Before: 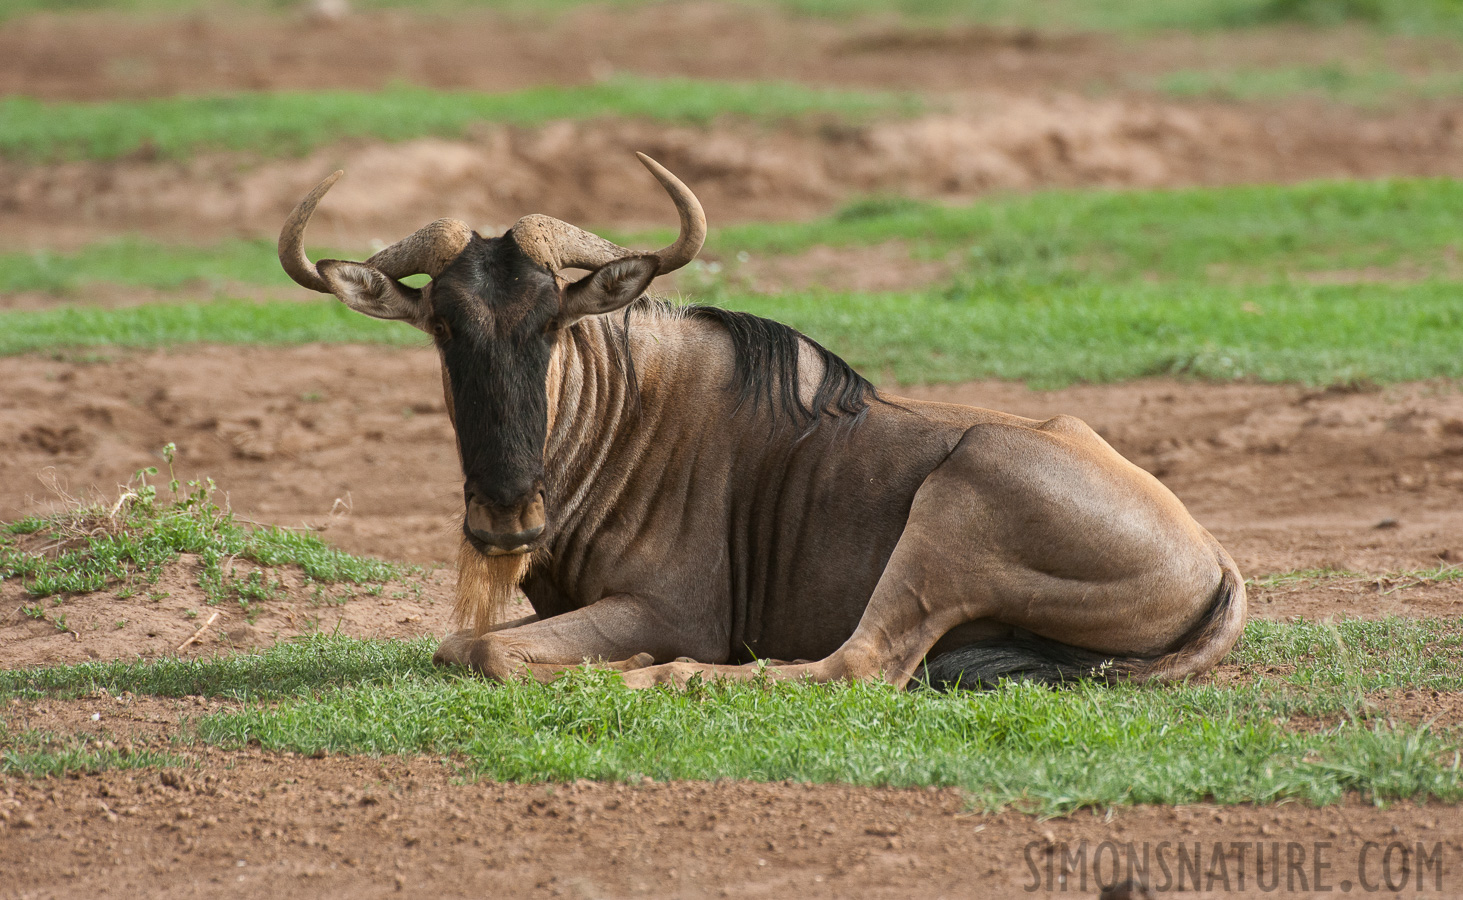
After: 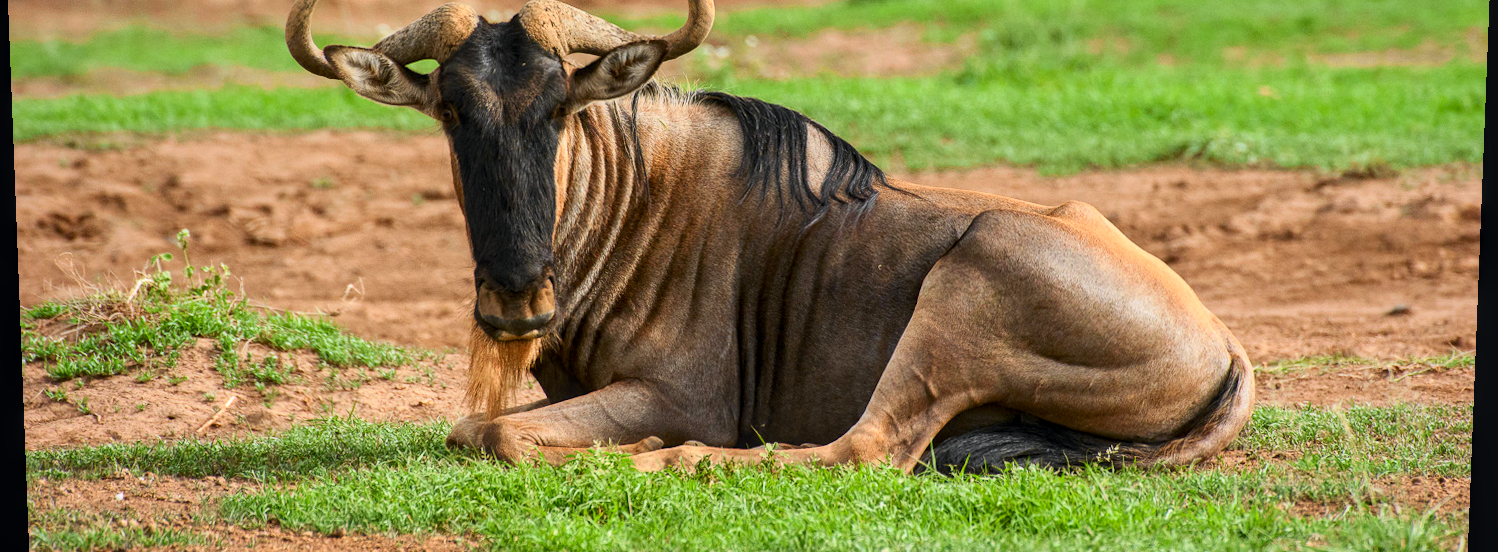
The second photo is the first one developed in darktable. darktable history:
crop and rotate: top 25.357%, bottom 13.942%
local contrast: on, module defaults
rotate and perspective: lens shift (vertical) 0.048, lens shift (horizontal) -0.024, automatic cropping off
tone curve: curves: ch0 [(0, 0) (0.071, 0.047) (0.266, 0.26) (0.491, 0.552) (0.753, 0.818) (1, 0.983)]; ch1 [(0, 0) (0.346, 0.307) (0.408, 0.369) (0.463, 0.443) (0.482, 0.493) (0.502, 0.5) (0.517, 0.518) (0.546, 0.576) (0.588, 0.643) (0.651, 0.709) (1, 1)]; ch2 [(0, 0) (0.346, 0.34) (0.434, 0.46) (0.485, 0.494) (0.5, 0.494) (0.517, 0.503) (0.535, 0.545) (0.583, 0.634) (0.625, 0.686) (1, 1)], color space Lab, independent channels, preserve colors none
